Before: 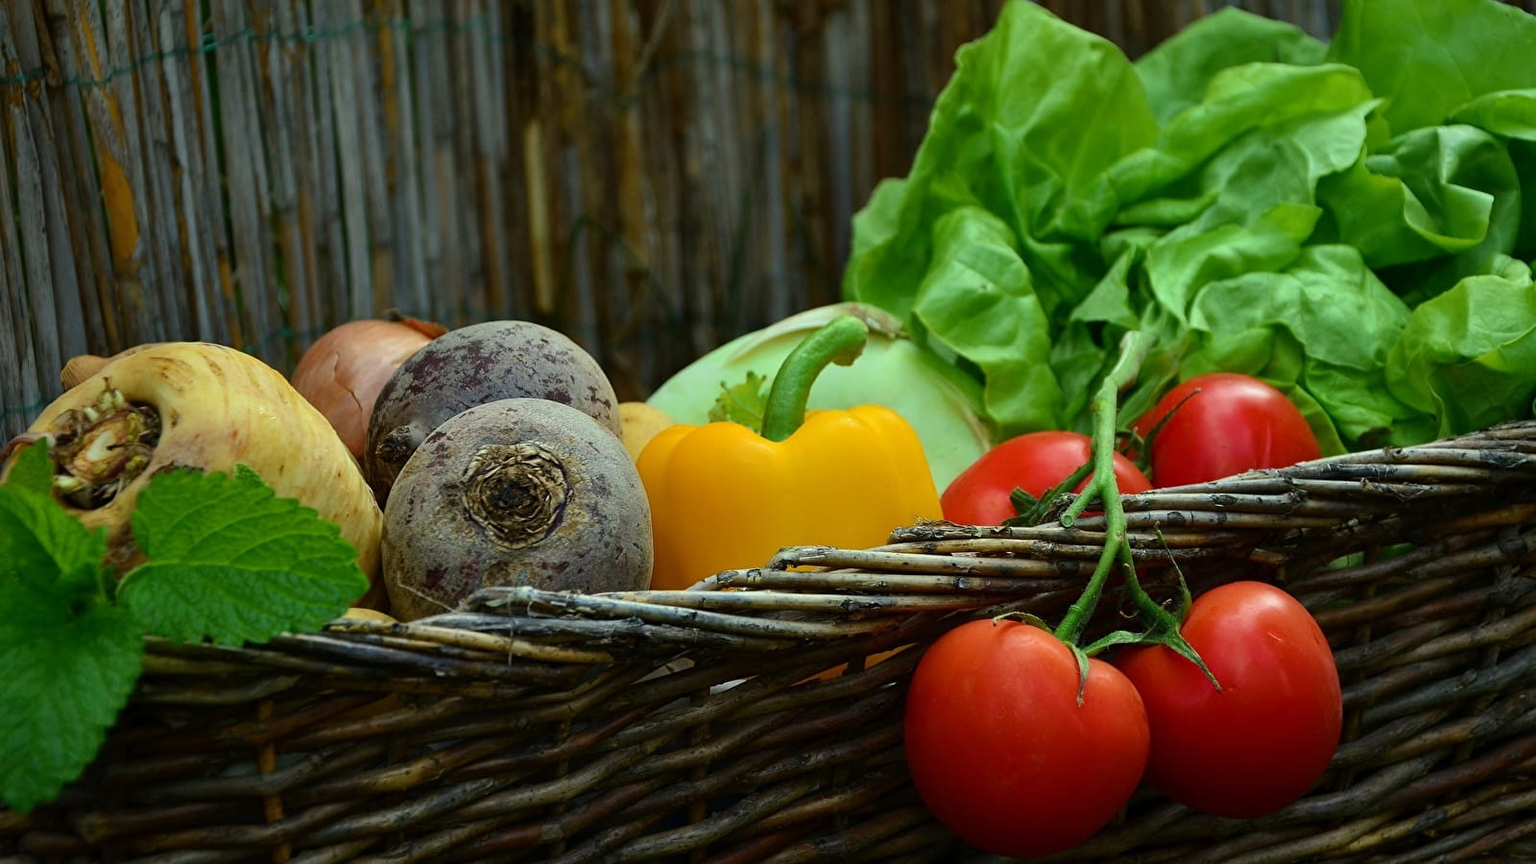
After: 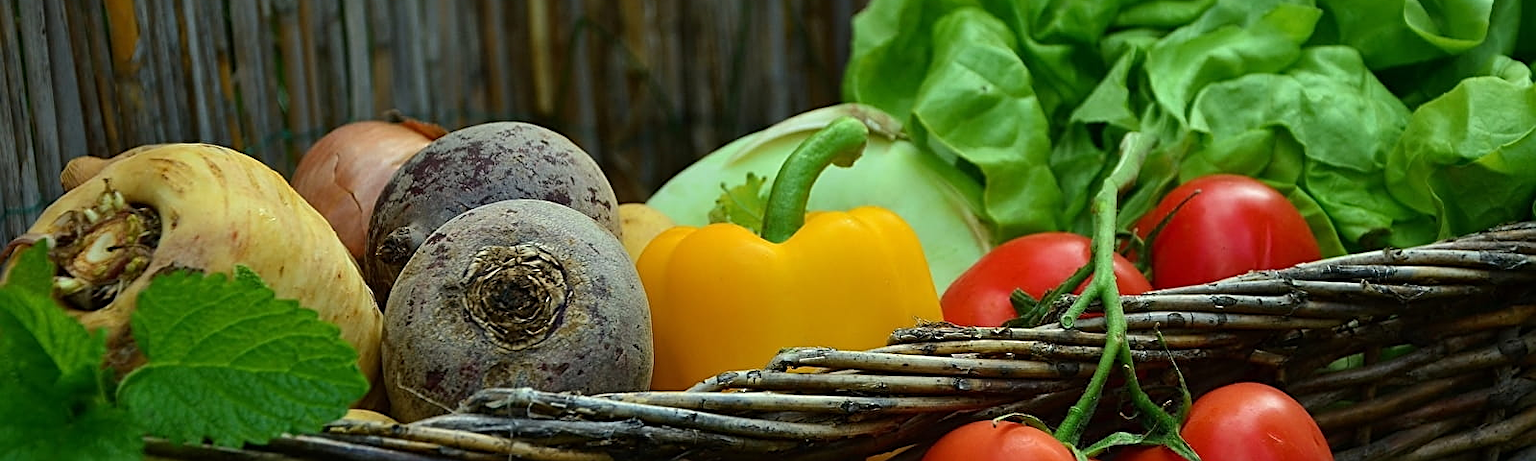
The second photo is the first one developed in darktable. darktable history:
sharpen: on, module defaults
crop and rotate: top 23.043%, bottom 23.437%
